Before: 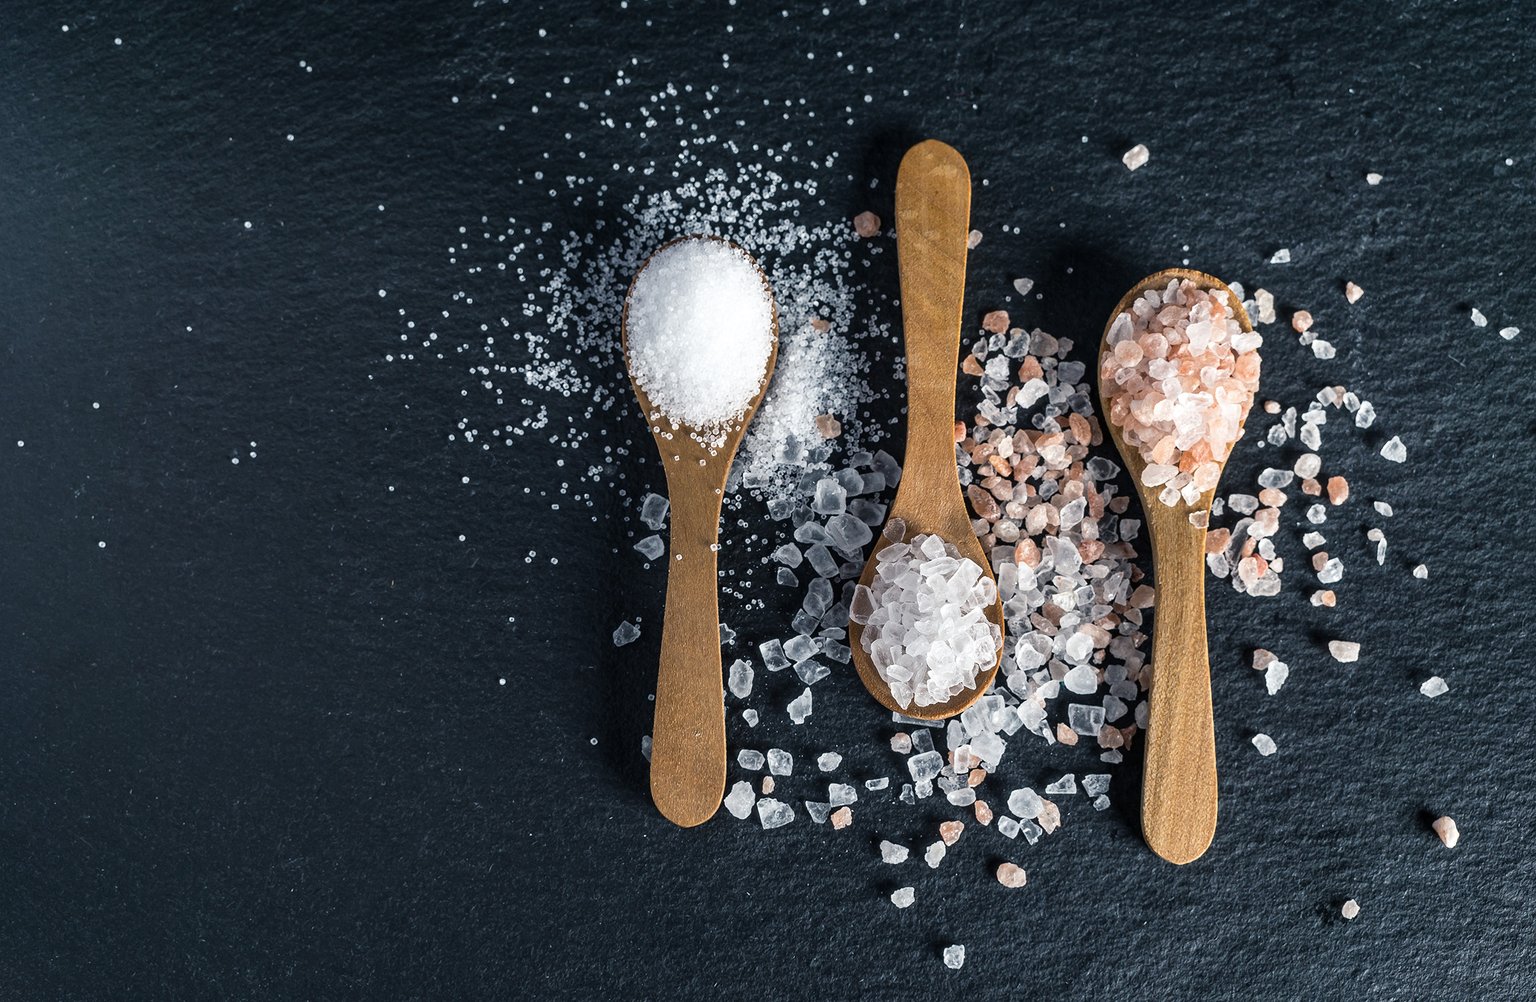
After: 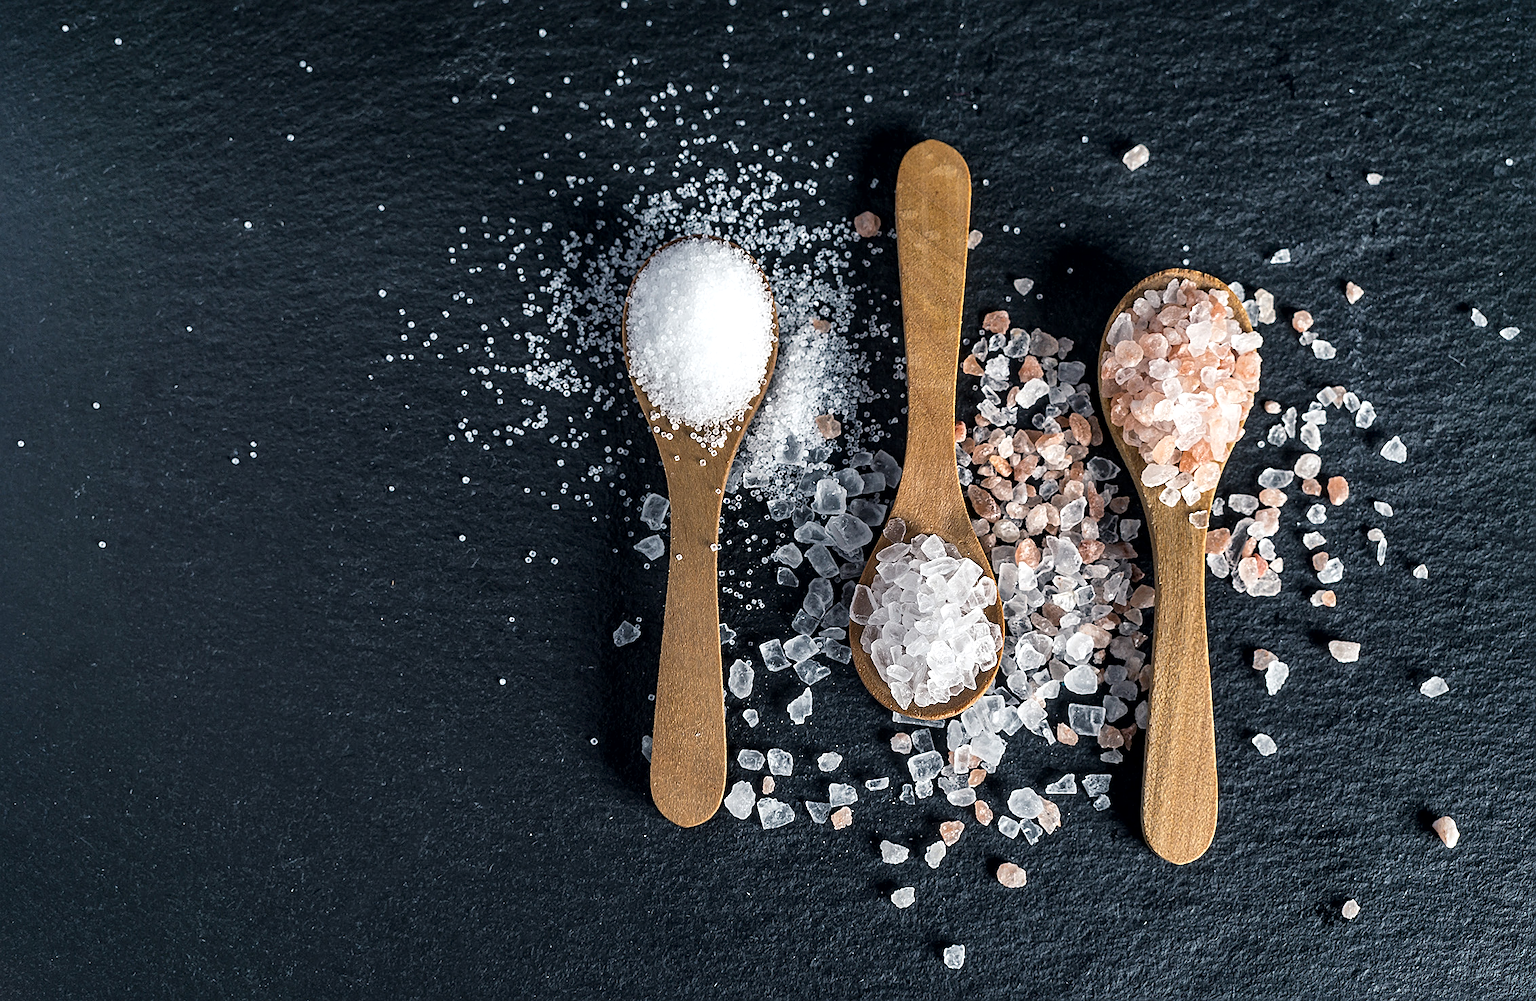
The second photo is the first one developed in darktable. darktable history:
local contrast: mode bilateral grid, contrast 20, coarseness 100, detail 150%, midtone range 0.2
sharpen: on, module defaults
